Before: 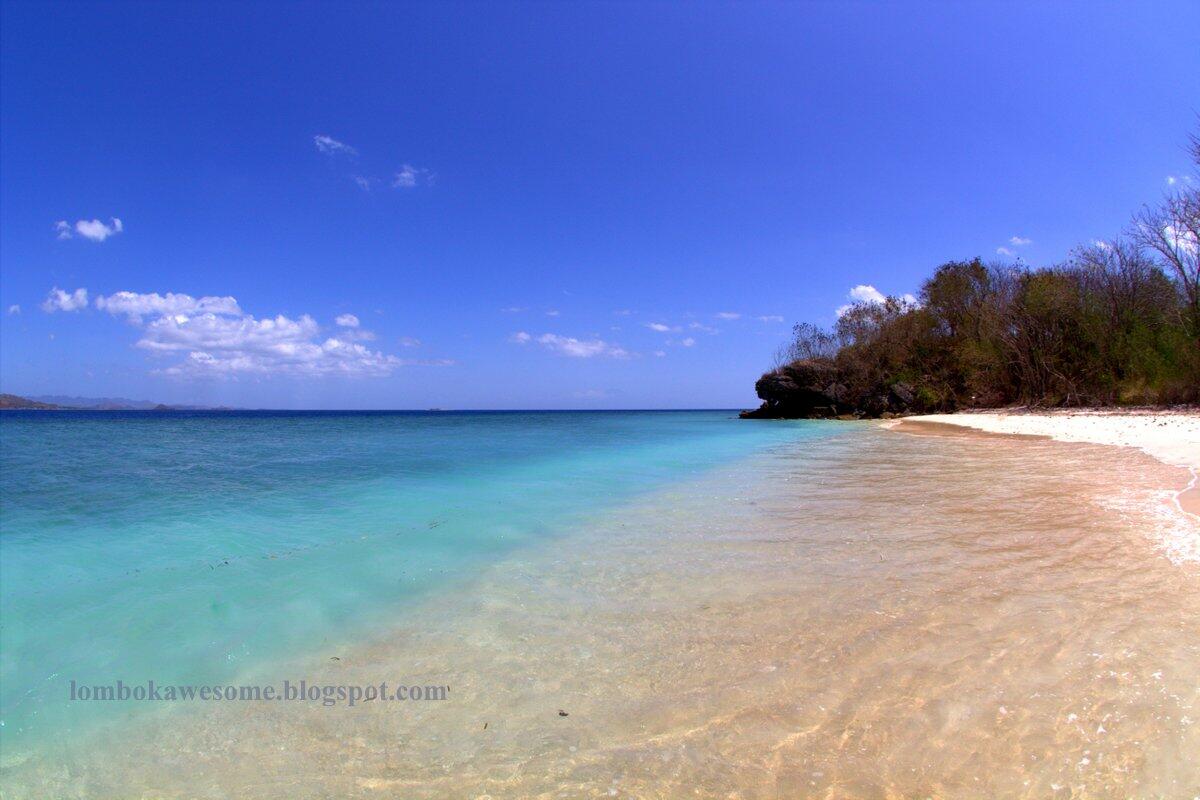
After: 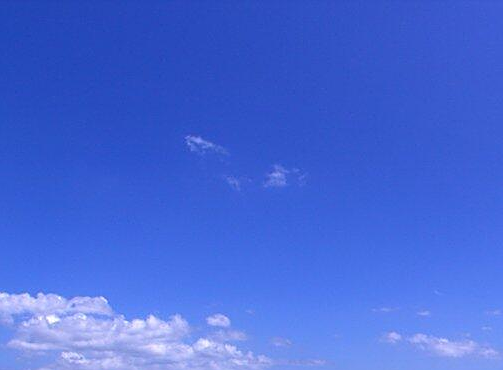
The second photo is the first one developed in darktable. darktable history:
crop and rotate: left 10.817%, top 0.062%, right 47.194%, bottom 53.626%
sharpen: on, module defaults
